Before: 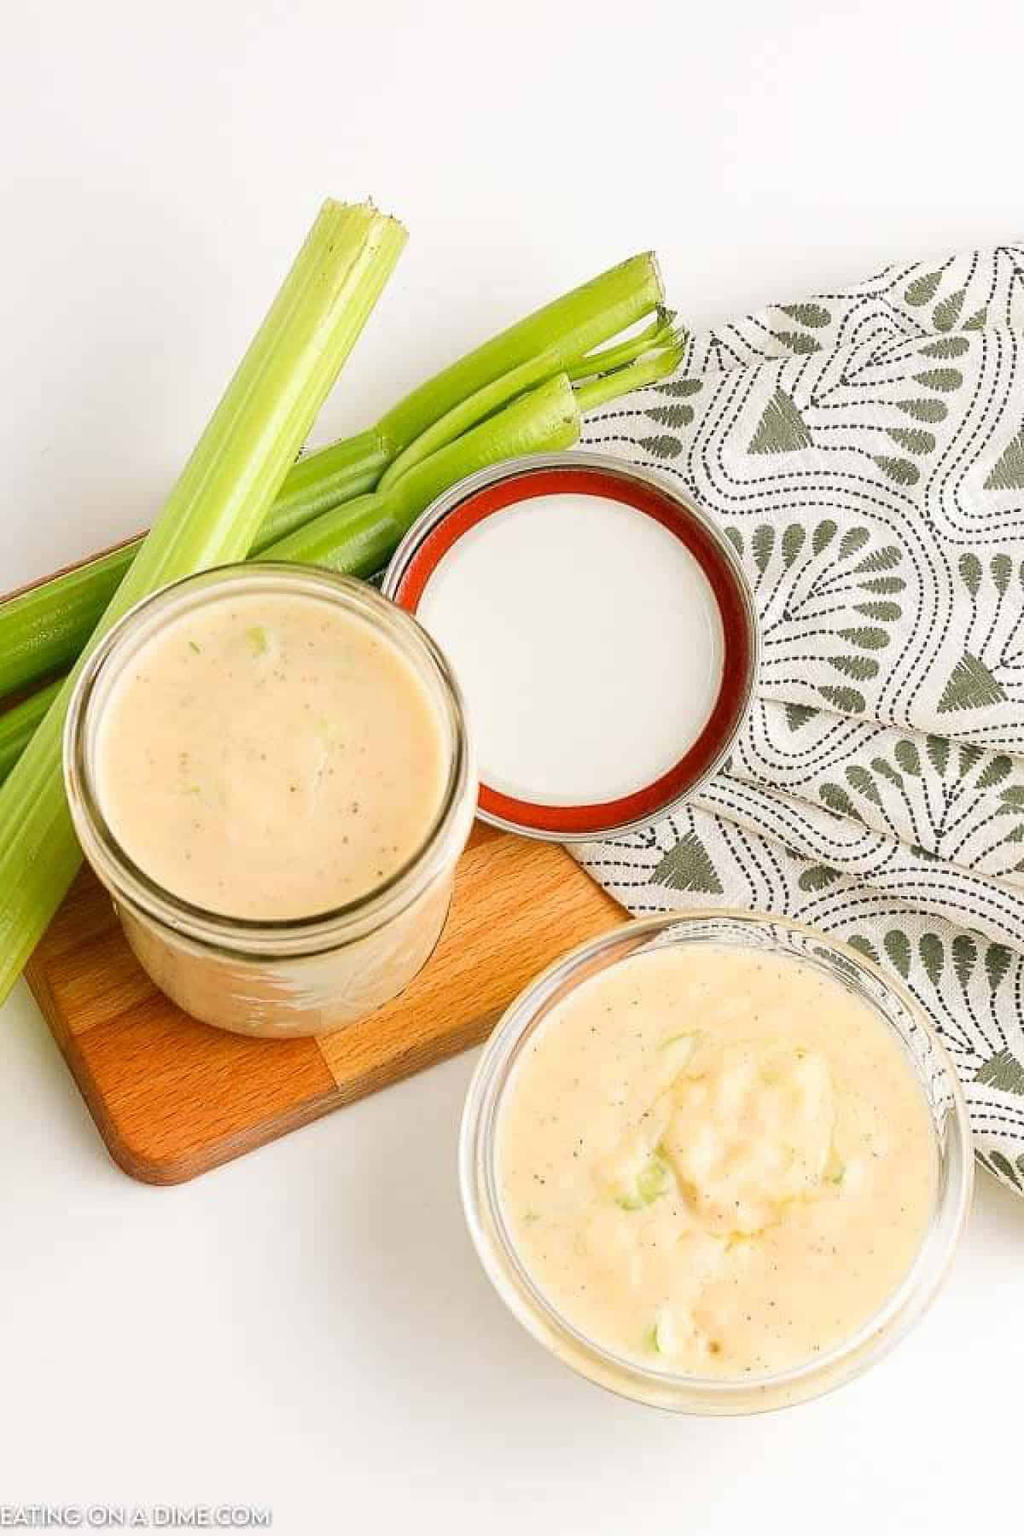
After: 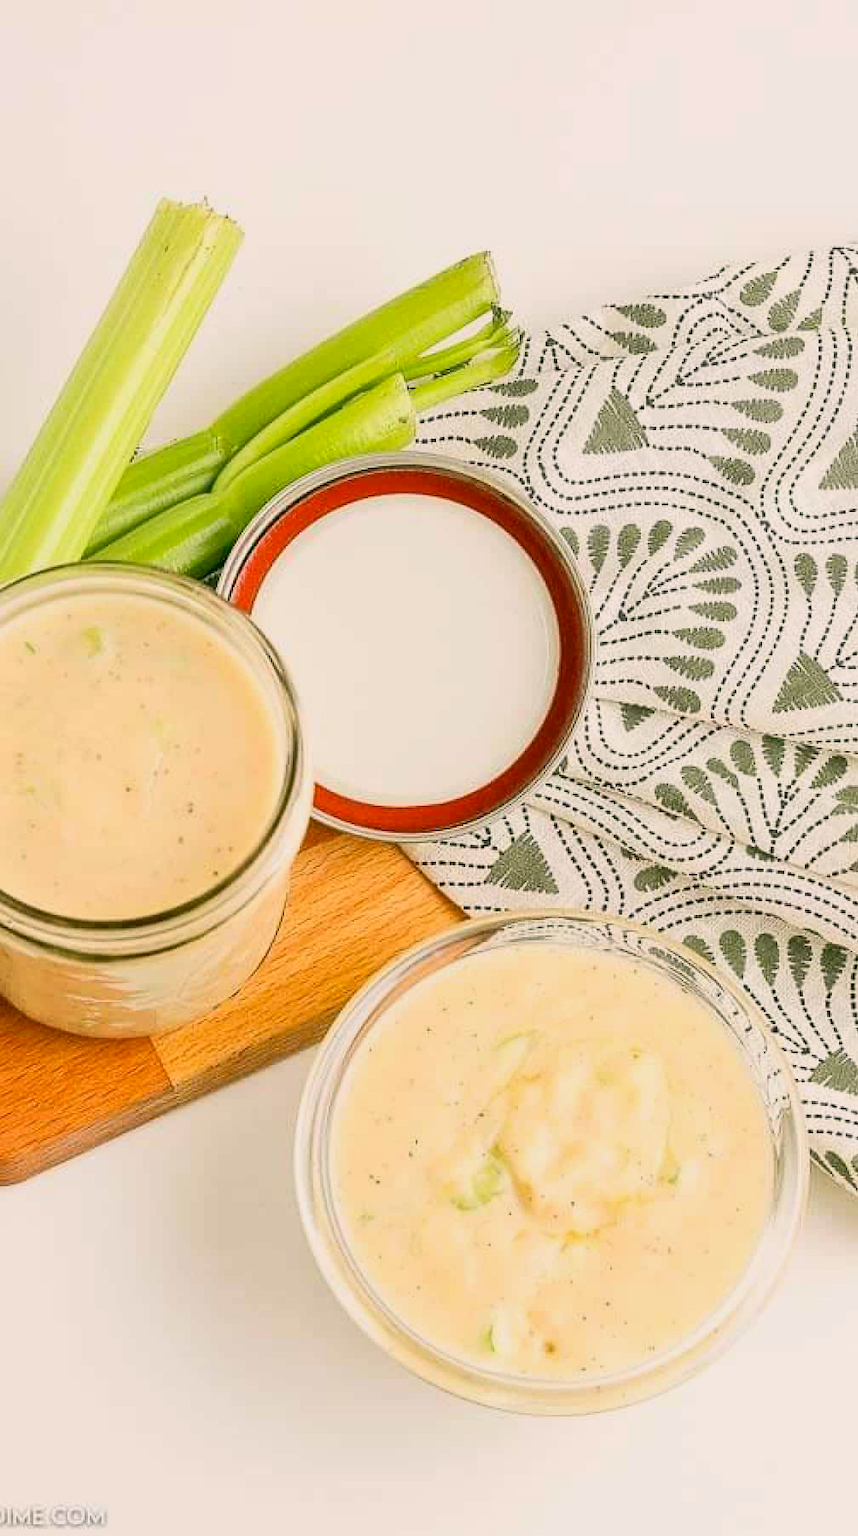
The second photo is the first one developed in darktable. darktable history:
color correction: highlights a* 4.22, highlights b* 4.96, shadows a* -7.43, shadows b* 4.69
contrast brightness saturation: contrast 0.201, brightness 0.141, saturation 0.138
tone equalizer: -8 EV -0.002 EV, -7 EV 0.005 EV, -6 EV -0.041 EV, -5 EV 0.021 EV, -4 EV -0.027 EV, -3 EV 0.04 EV, -2 EV -0.079 EV, -1 EV -0.293 EV, +0 EV -0.553 EV
crop: left 16.09%
